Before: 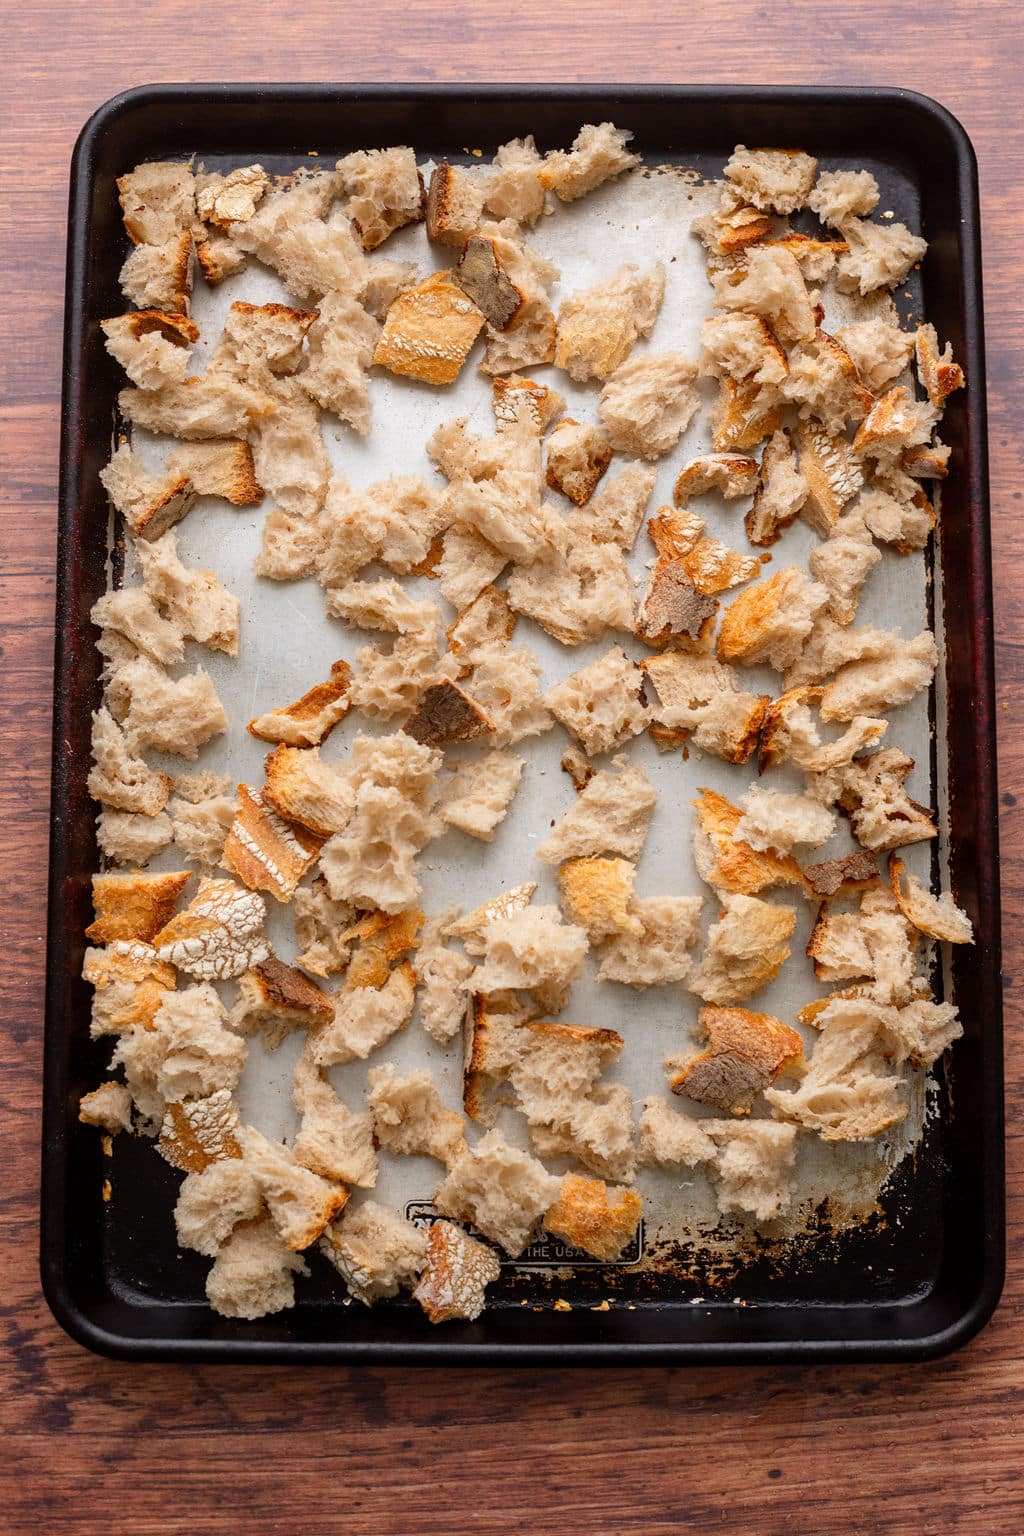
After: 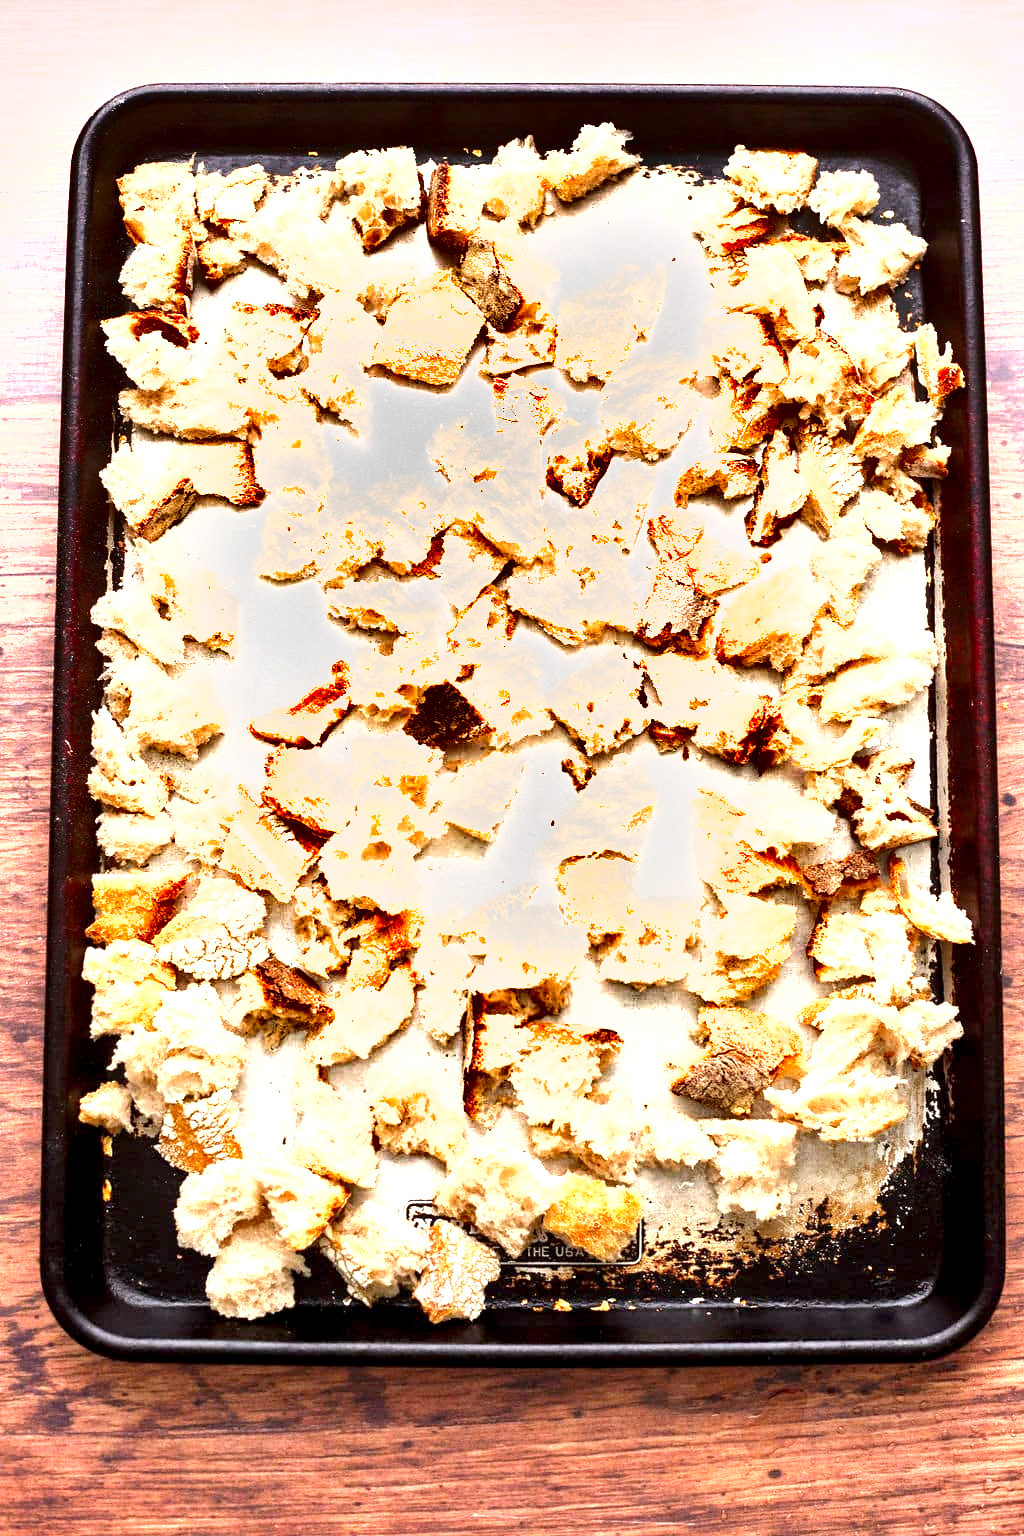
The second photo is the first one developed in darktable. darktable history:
exposure: black level correction 0.001, exposure 2 EV, compensate highlight preservation false
grain: coarseness 0.09 ISO
shadows and highlights: shadows 32.83, highlights -47.7, soften with gaussian
